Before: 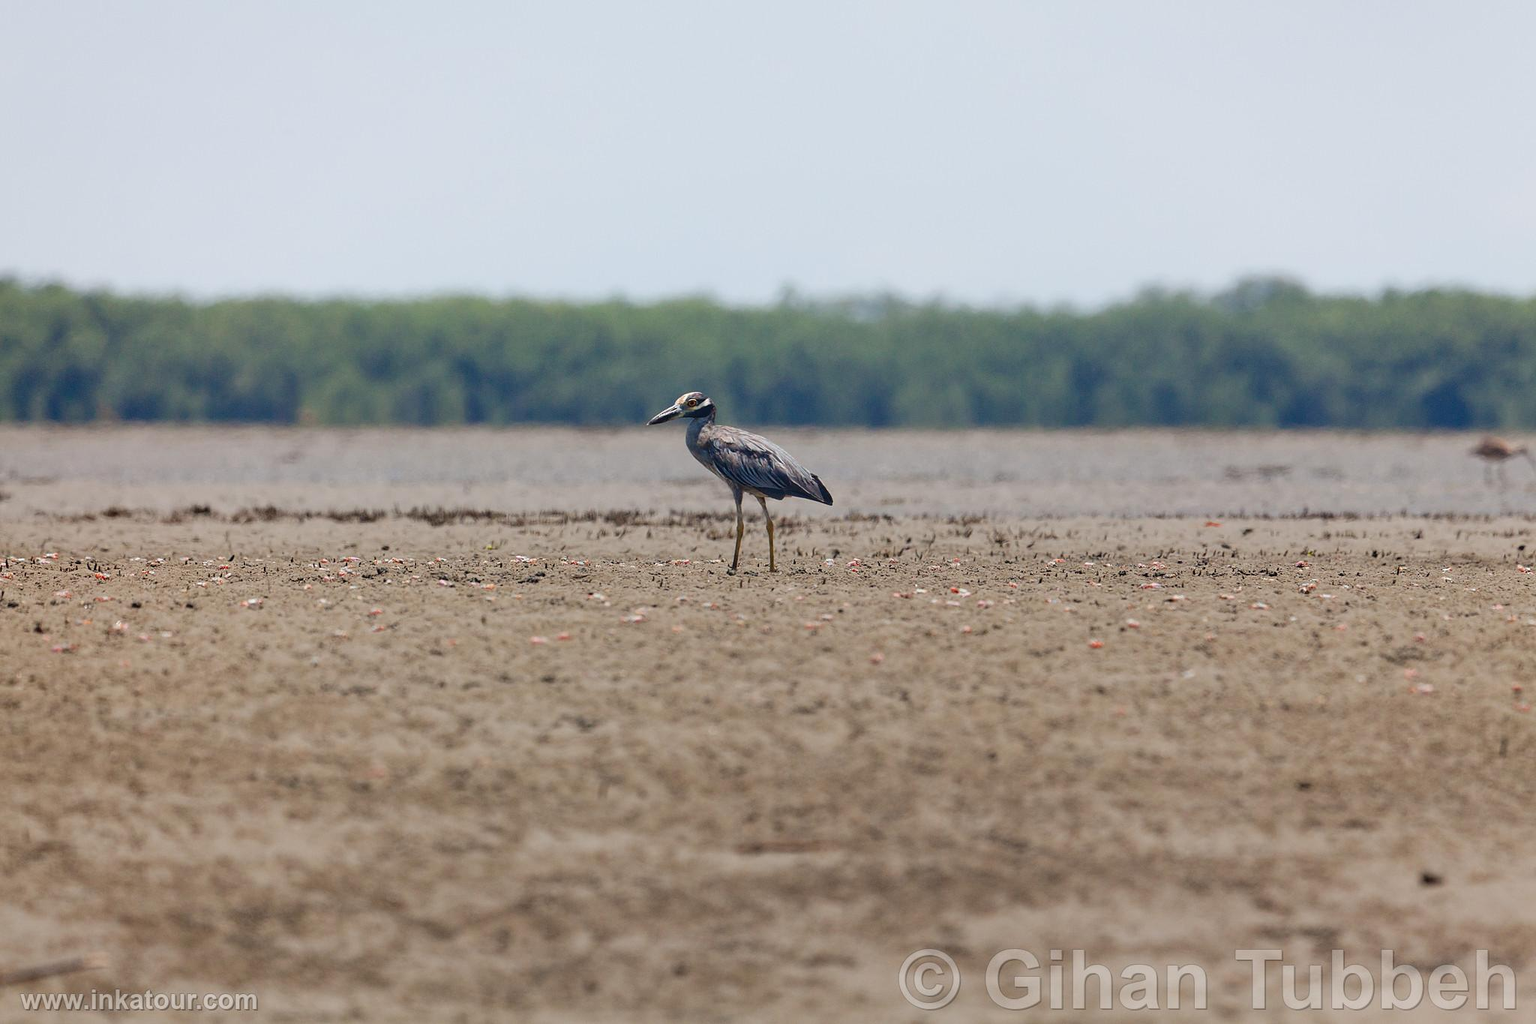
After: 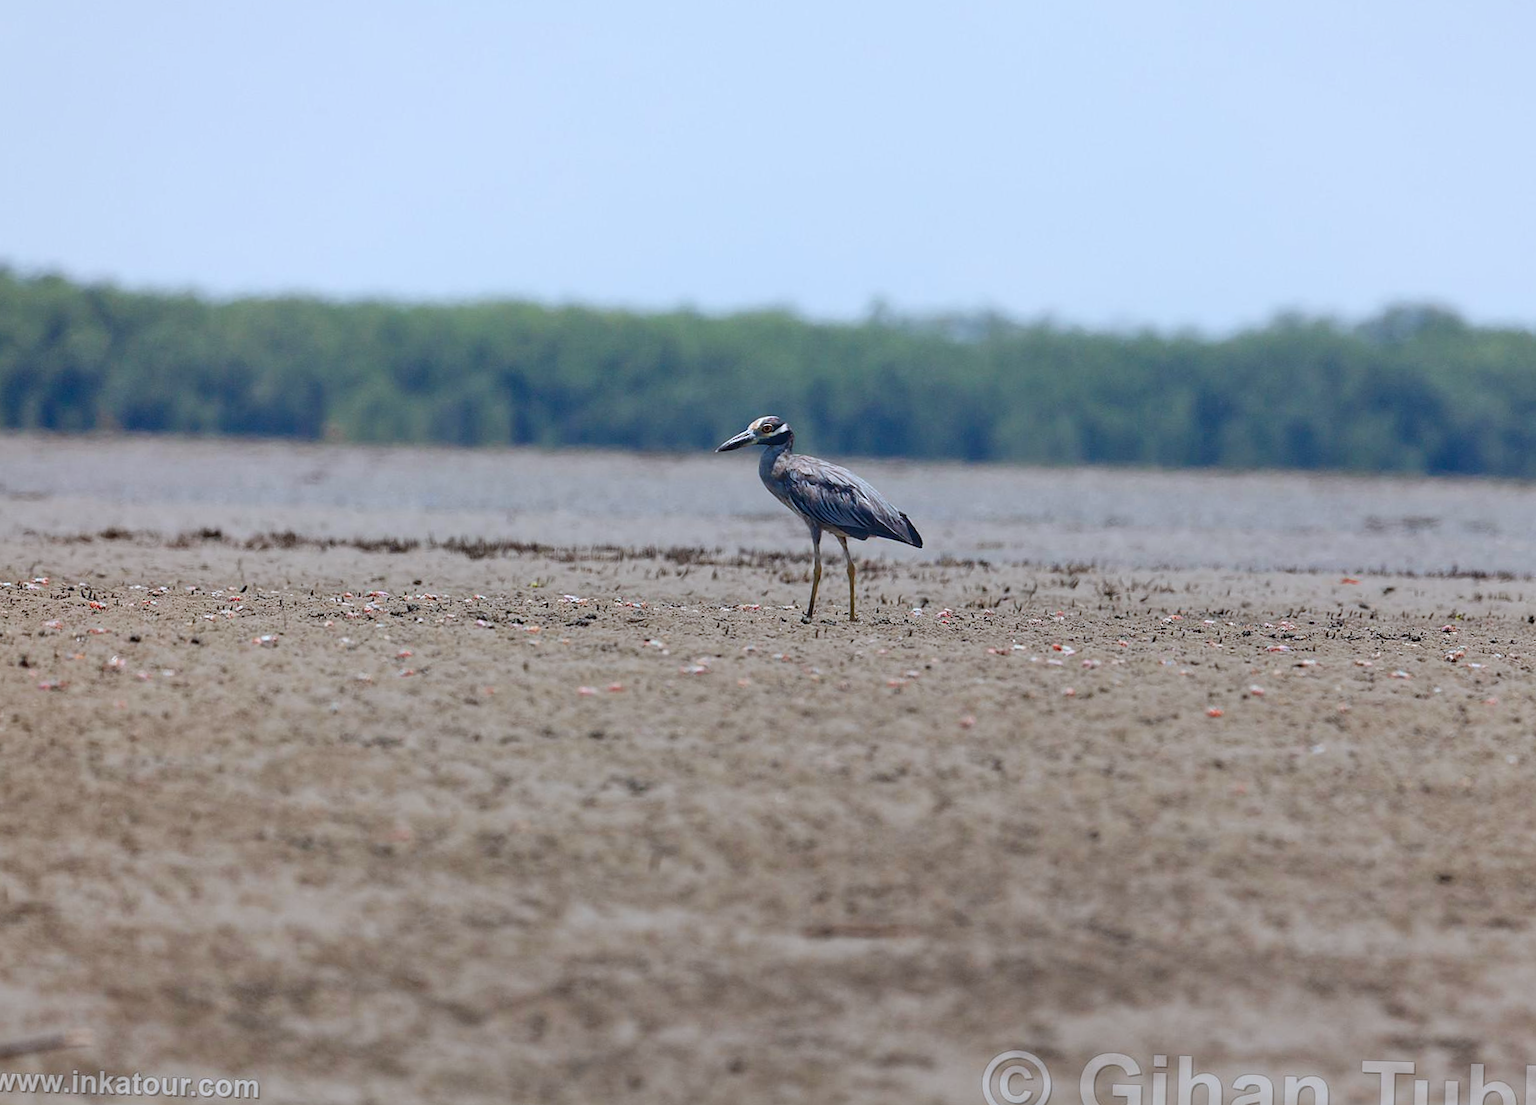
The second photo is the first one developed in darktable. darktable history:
crop: right 9.509%, bottom 0.031%
color calibration: x 0.37, y 0.382, temperature 4313.32 K
rotate and perspective: rotation 1.57°, crop left 0.018, crop right 0.982, crop top 0.039, crop bottom 0.961
